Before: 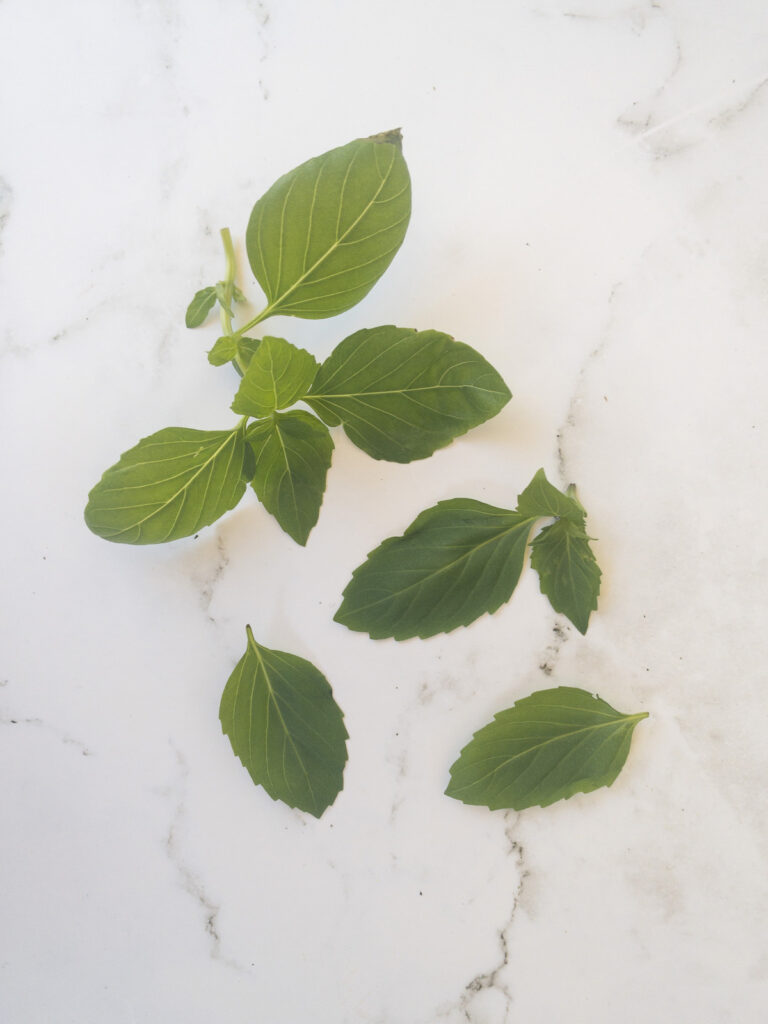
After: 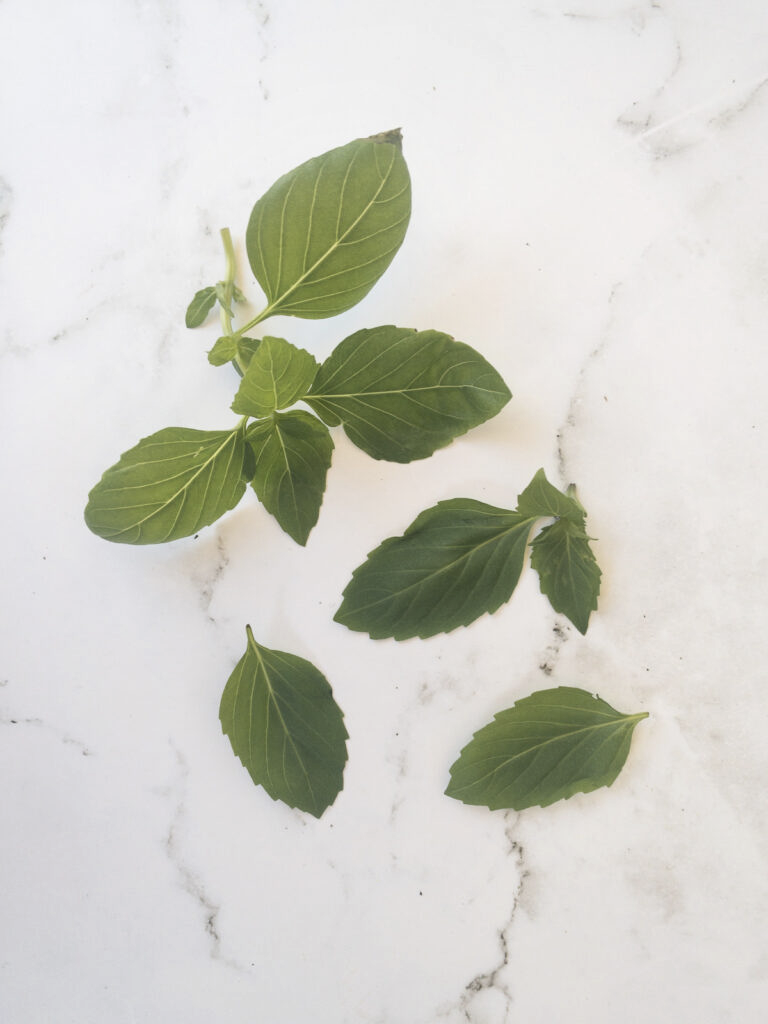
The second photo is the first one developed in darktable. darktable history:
local contrast: mode bilateral grid, contrast 20, coarseness 50, detail 130%, midtone range 0.2
contrast brightness saturation: contrast 0.11, saturation -0.17
